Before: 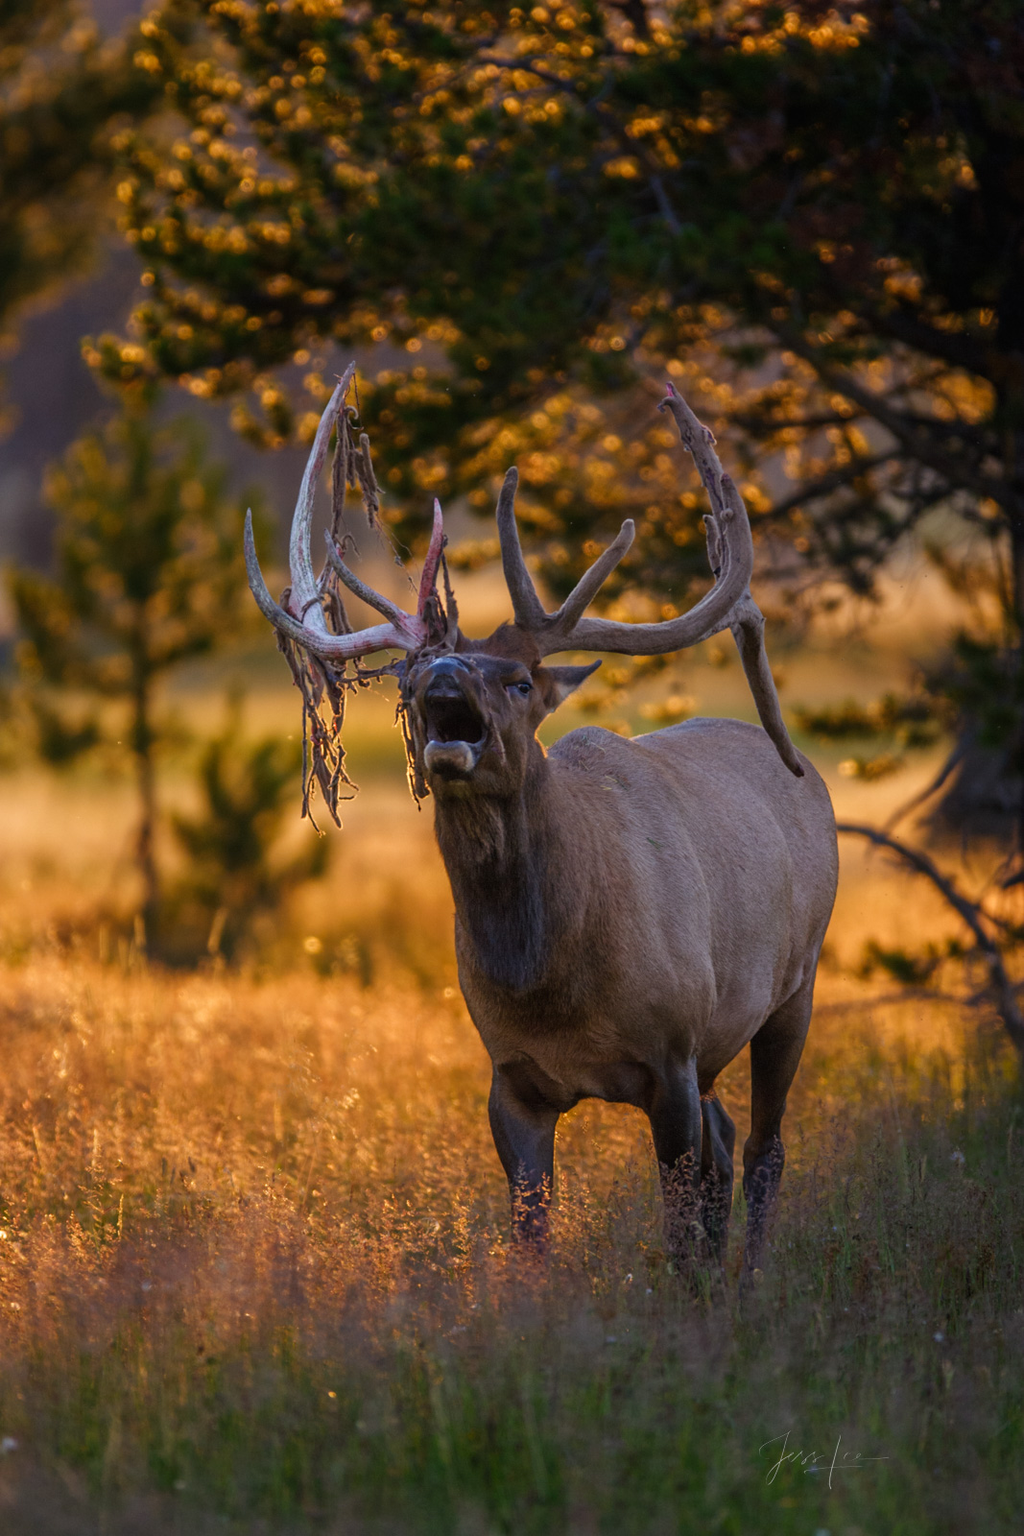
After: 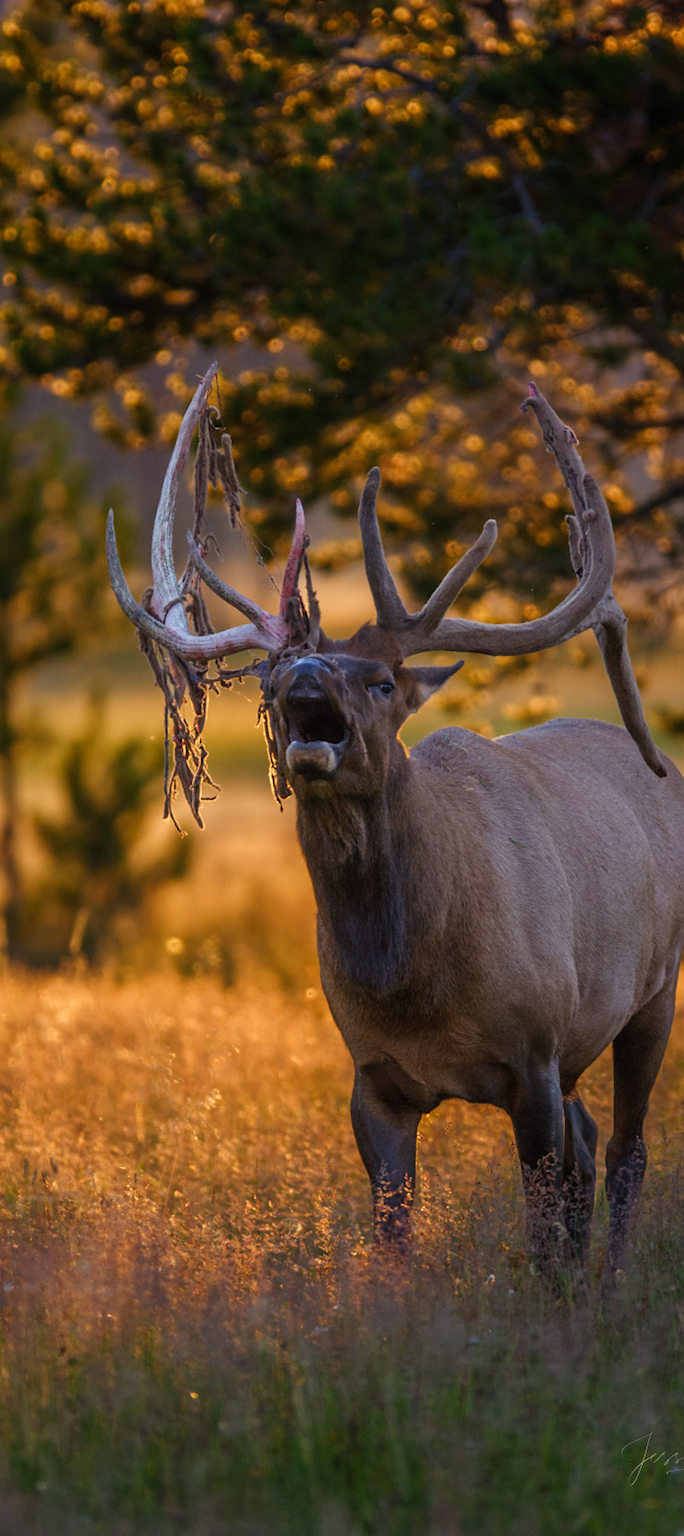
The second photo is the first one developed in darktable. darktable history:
crop and rotate: left 13.53%, right 19.638%
